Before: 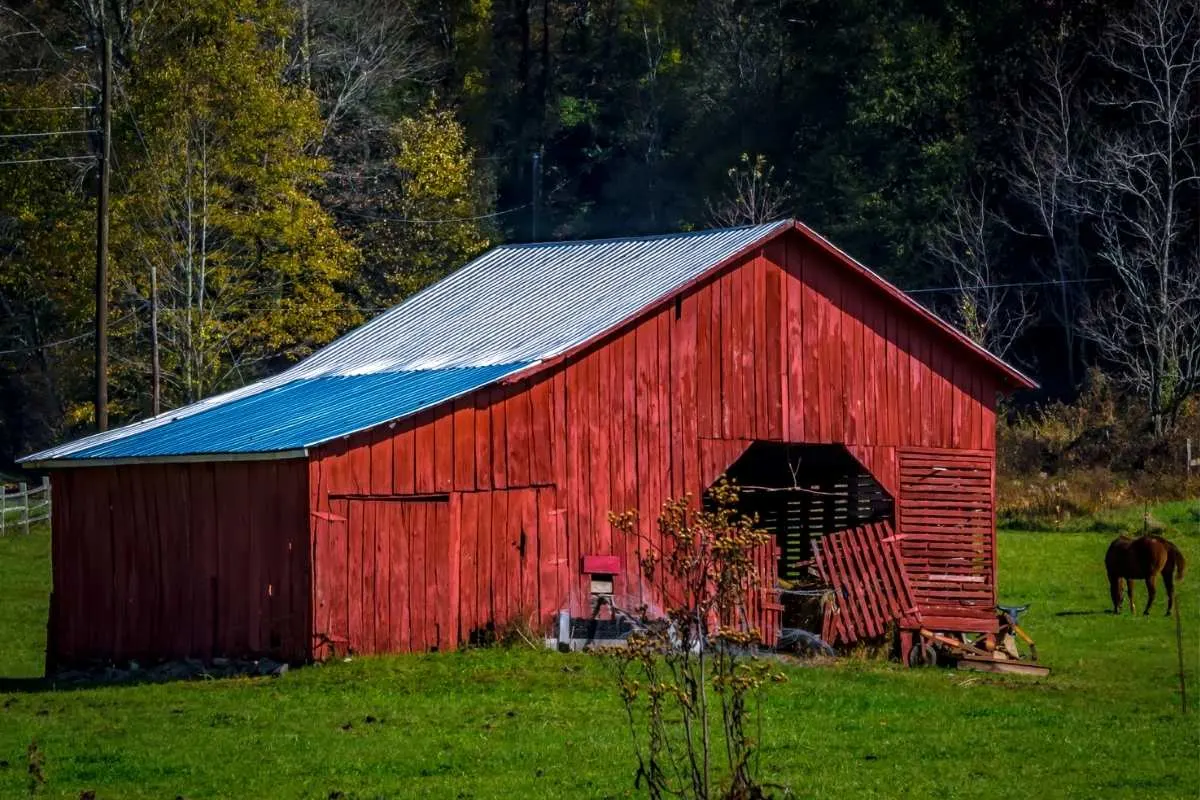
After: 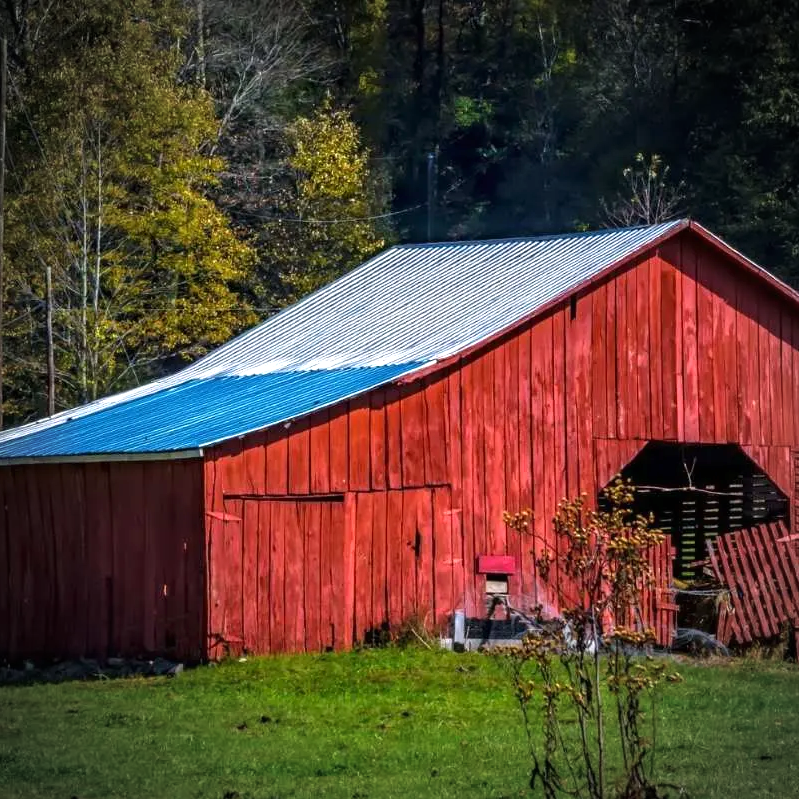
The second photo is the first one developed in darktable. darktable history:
exposure: black level correction 0, exposure 0.5 EV, compensate highlight preservation false
crop and rotate: left 8.786%, right 24.548%
vignetting: automatic ratio true
levels: mode automatic
